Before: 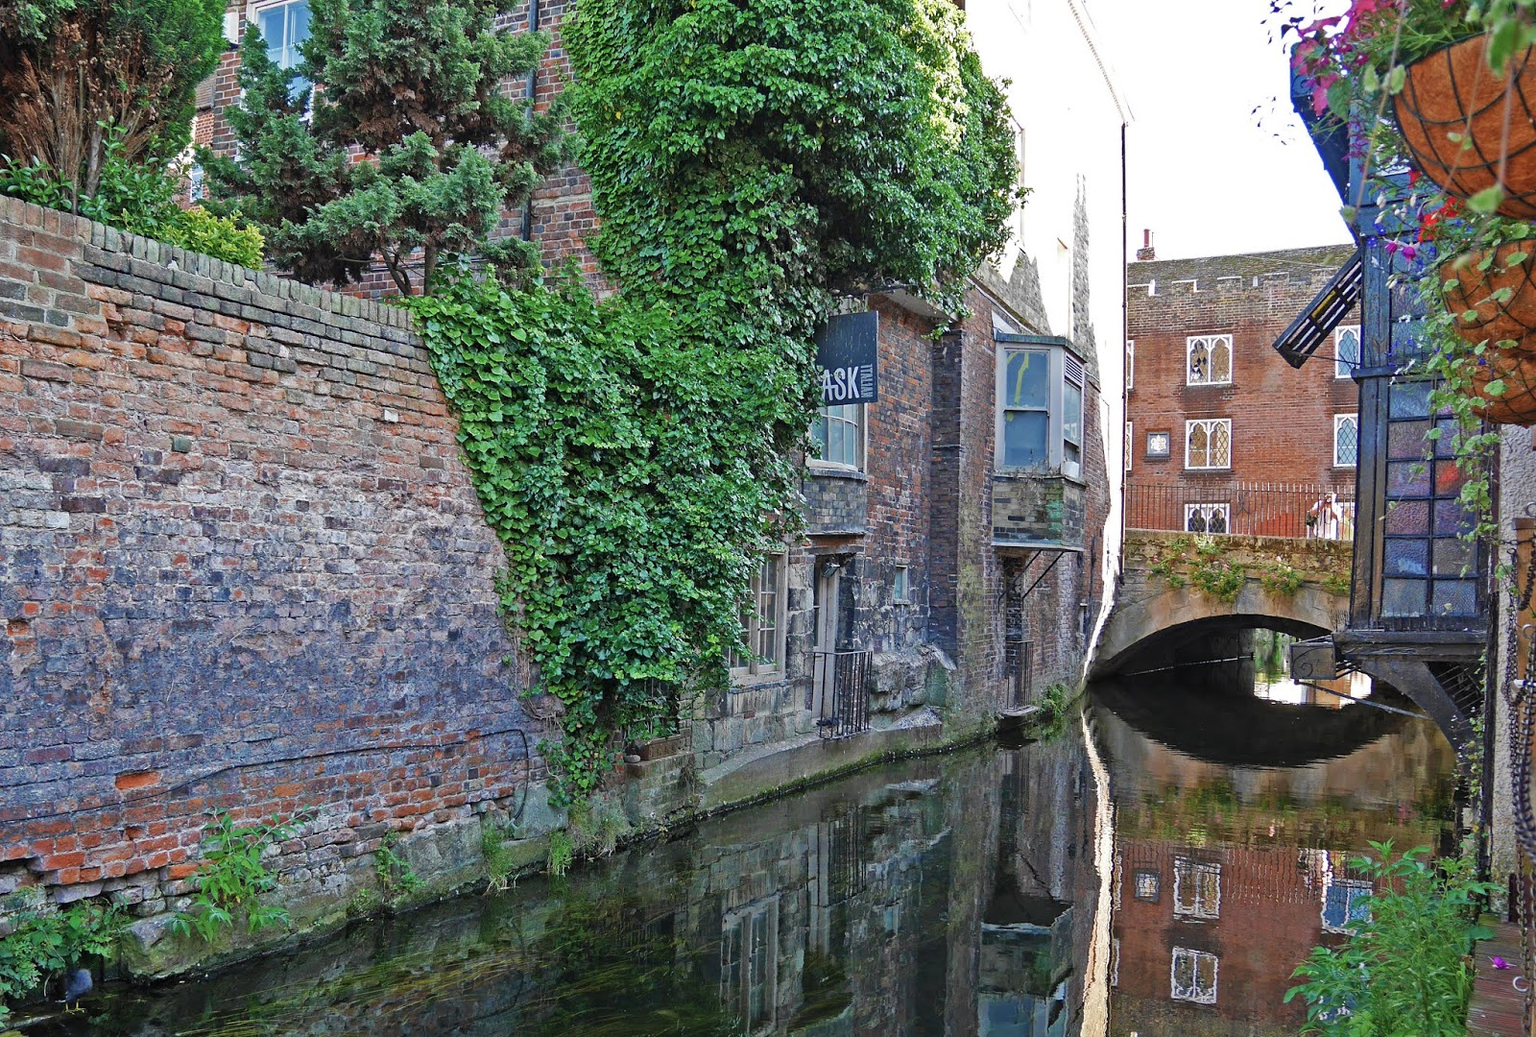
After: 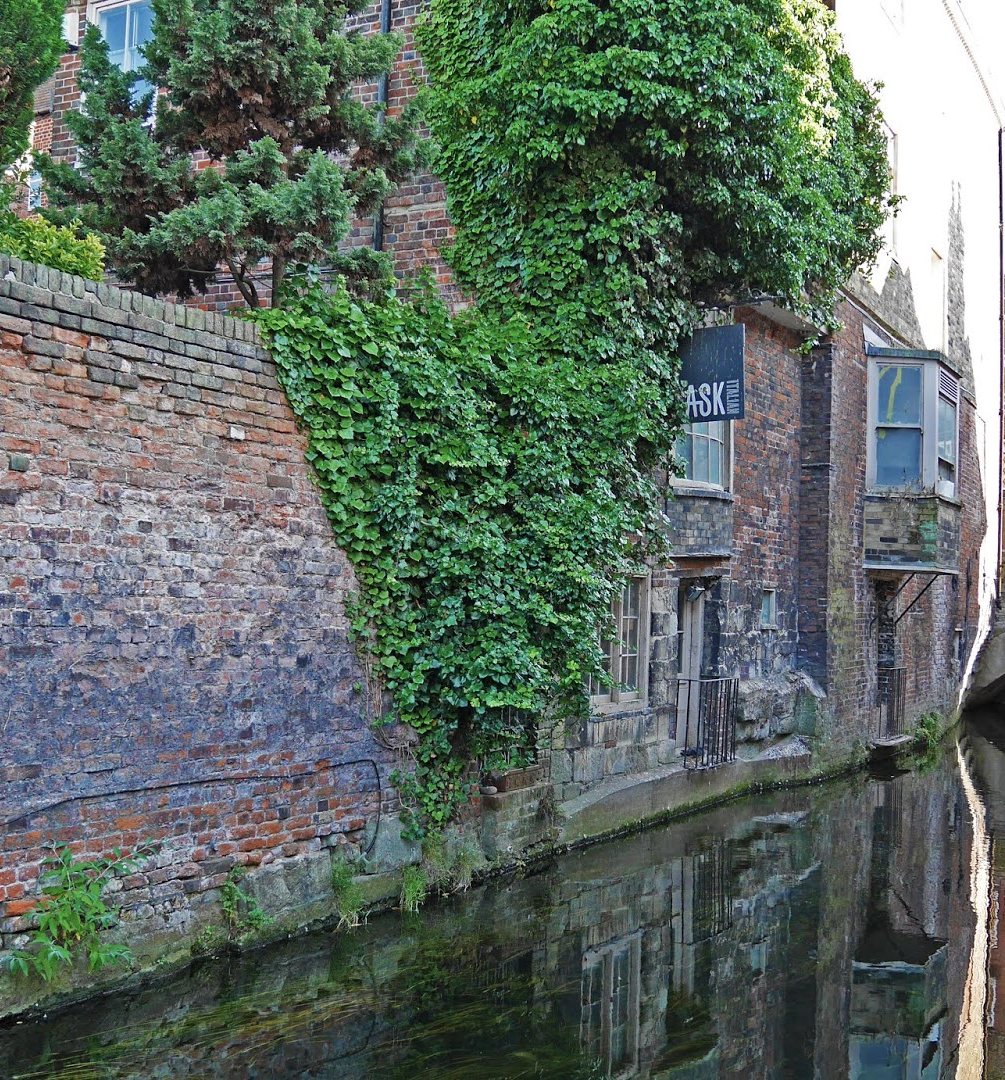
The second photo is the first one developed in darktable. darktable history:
crop: left 10.644%, right 26.528%
tone equalizer: on, module defaults
